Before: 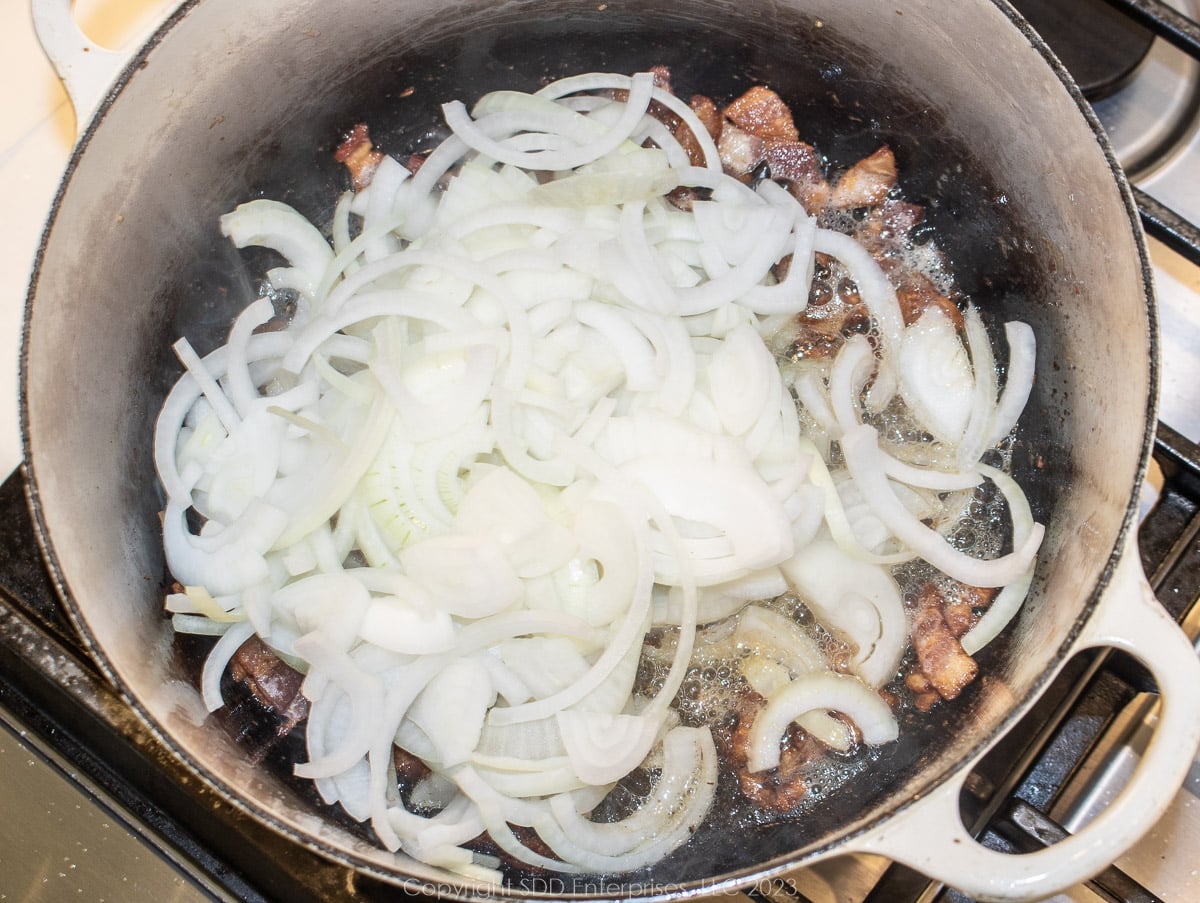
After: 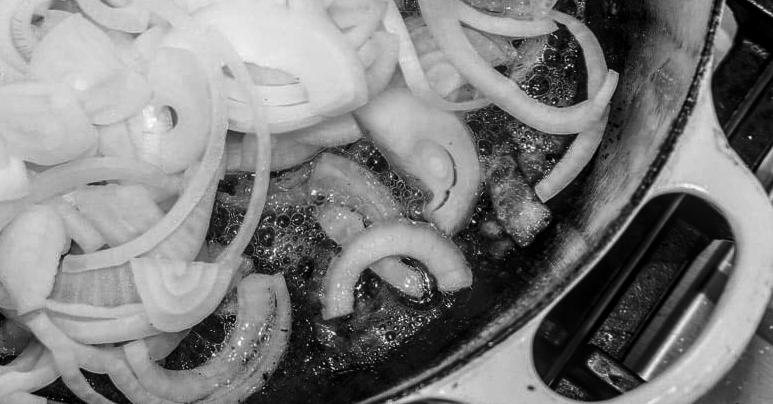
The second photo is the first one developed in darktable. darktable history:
local contrast: highlights 55%, shadows 52%, detail 130%, midtone range 0.452
crop and rotate: left 35.509%, top 50.238%, bottom 4.934%
contrast brightness saturation: contrast -0.03, brightness -0.59, saturation -1
